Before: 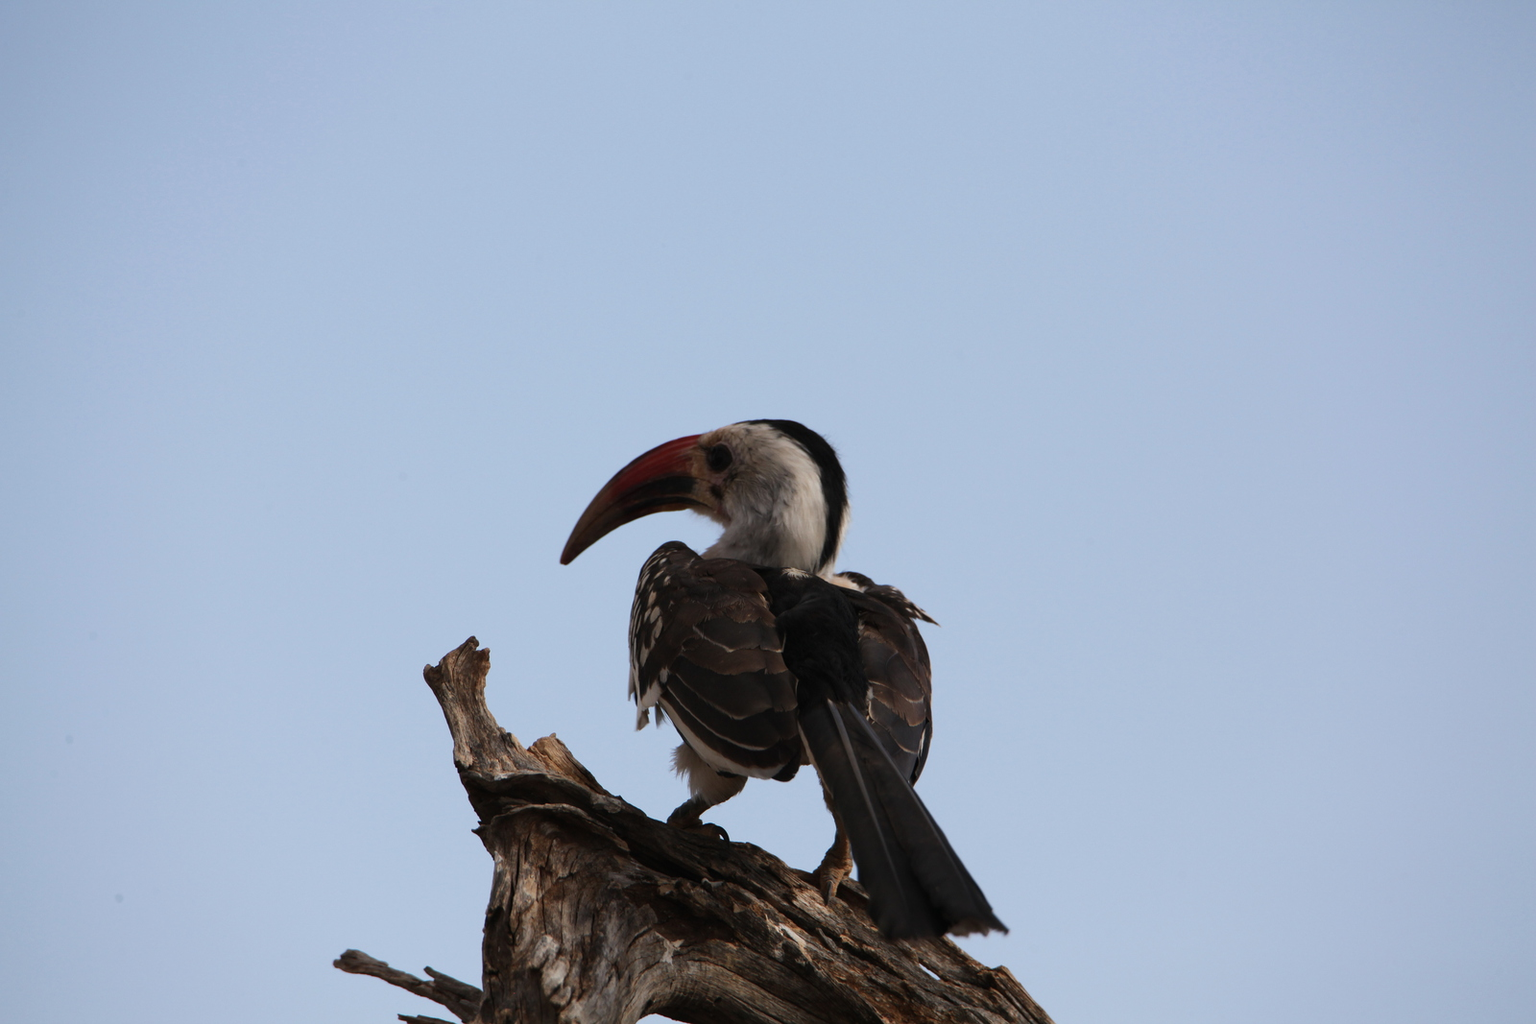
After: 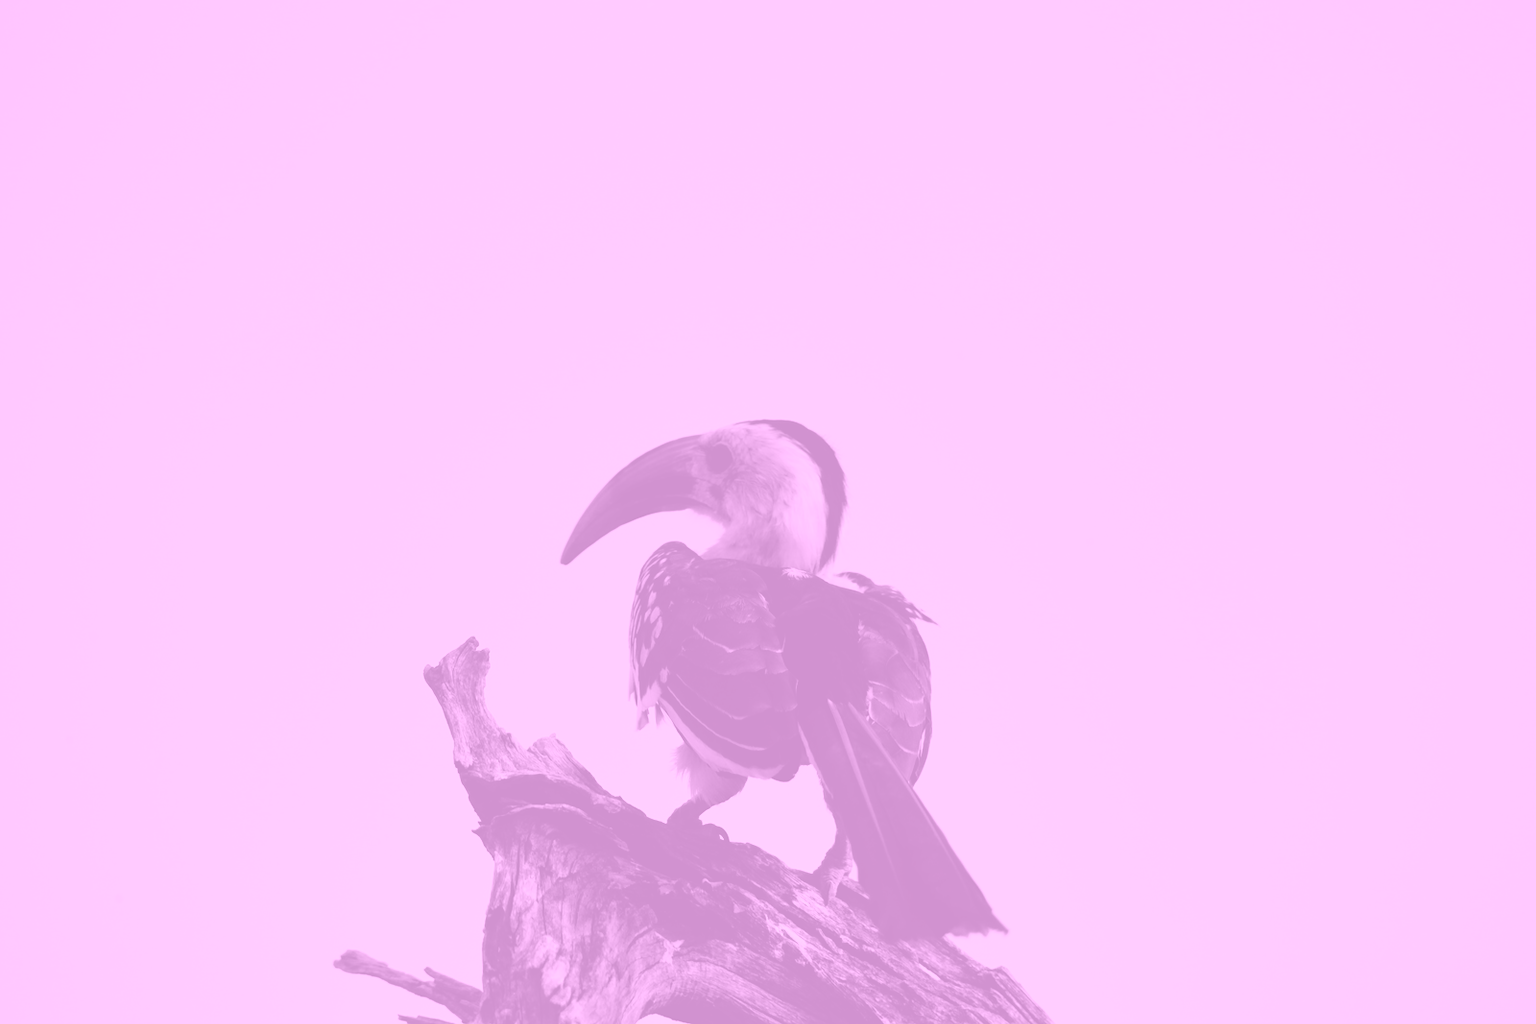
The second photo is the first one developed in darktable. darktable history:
filmic rgb: black relative exposure -7.75 EV, white relative exposure 4.4 EV, threshold 3 EV, hardness 3.76, latitude 38.11%, contrast 0.966, highlights saturation mix 10%, shadows ↔ highlights balance 4.59%, color science v4 (2020), enable highlight reconstruction true
colorize: hue 331.2°, saturation 75%, source mix 30.28%, lightness 70.52%, version 1
shadows and highlights: shadows 29.61, highlights -30.47, low approximation 0.01, soften with gaussian
